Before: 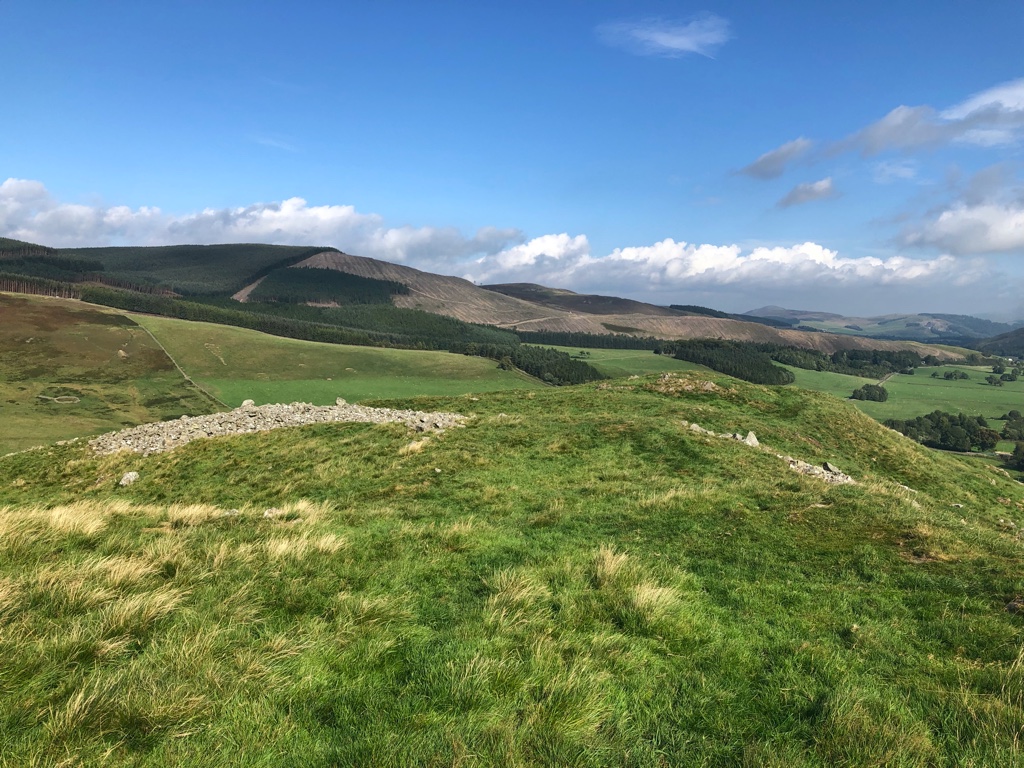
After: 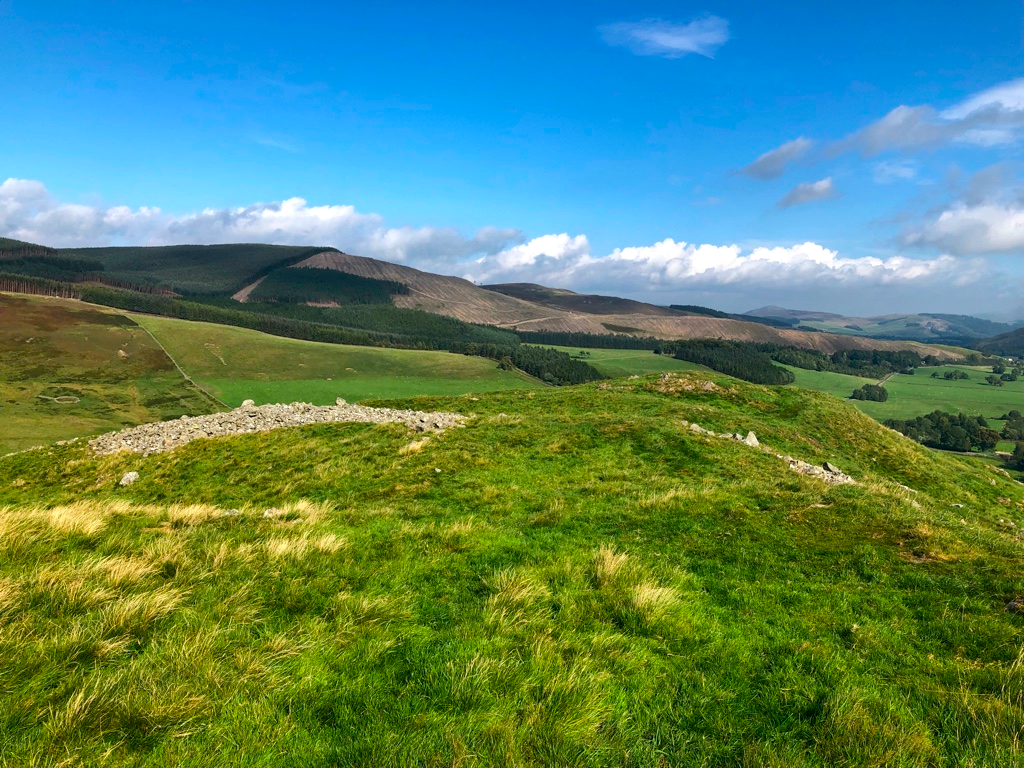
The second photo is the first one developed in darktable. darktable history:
color balance rgb: global offset › luminance -0.497%, perceptual saturation grading › global saturation 19.642%, contrast 4.839%
